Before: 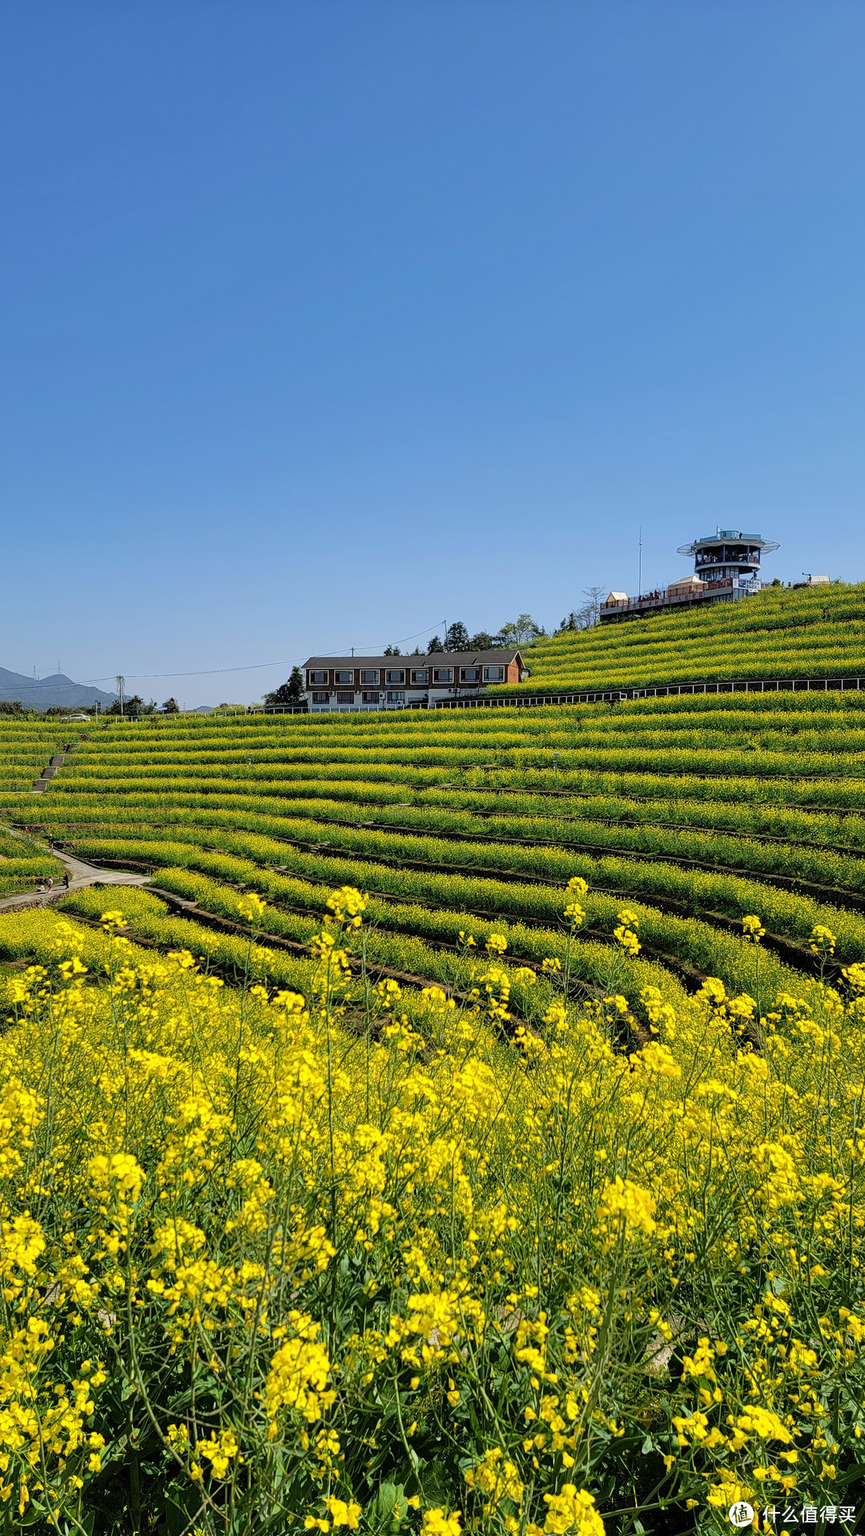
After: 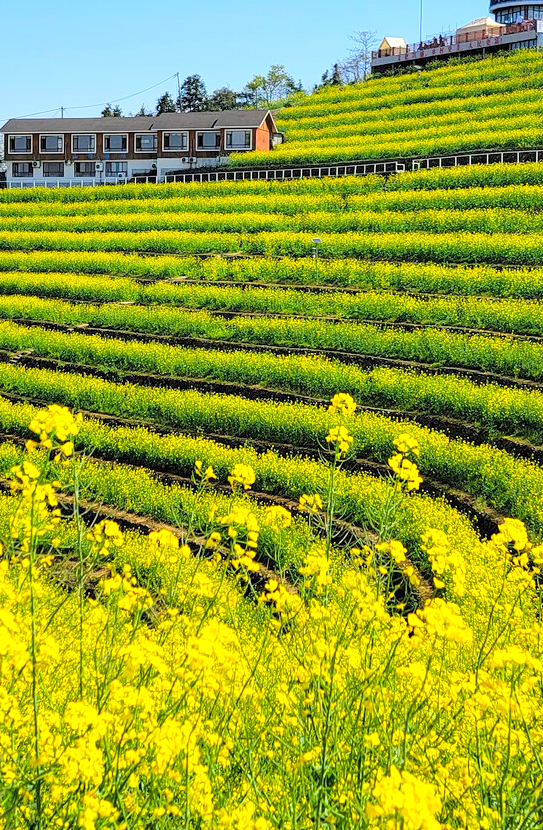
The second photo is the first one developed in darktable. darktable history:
crop: left 35.03%, top 36.625%, right 14.663%, bottom 20.057%
contrast brightness saturation: contrast 0.07, brightness 0.18, saturation 0.4
exposure: black level correction 0.001, exposure 0.5 EV, compensate exposure bias true, compensate highlight preservation false
